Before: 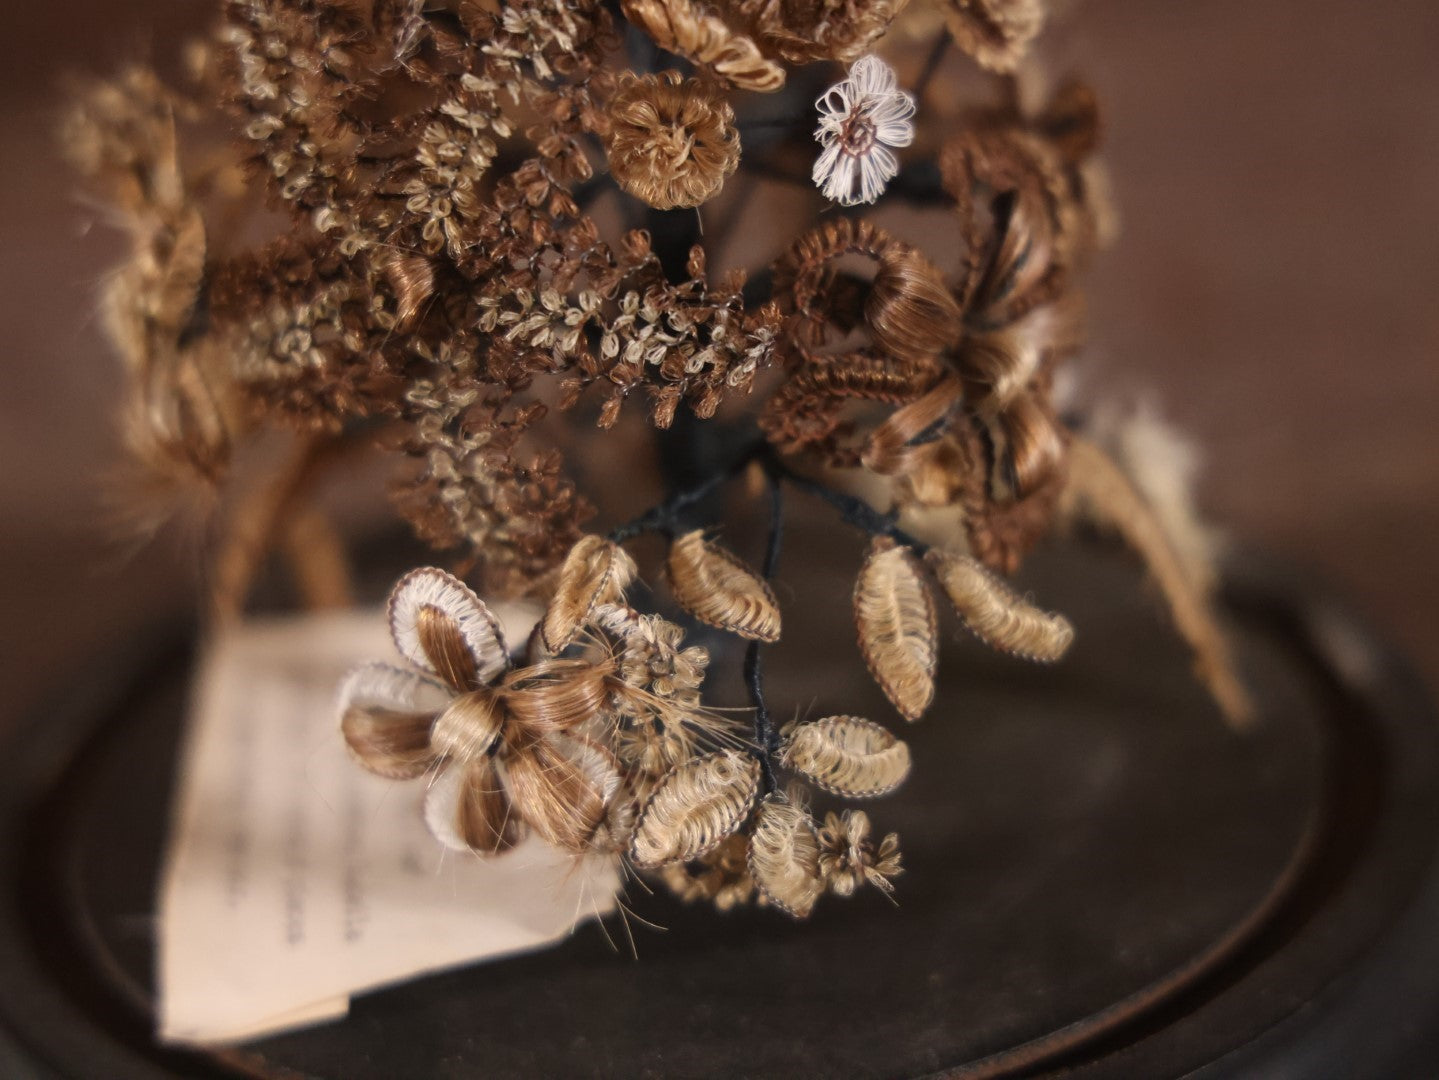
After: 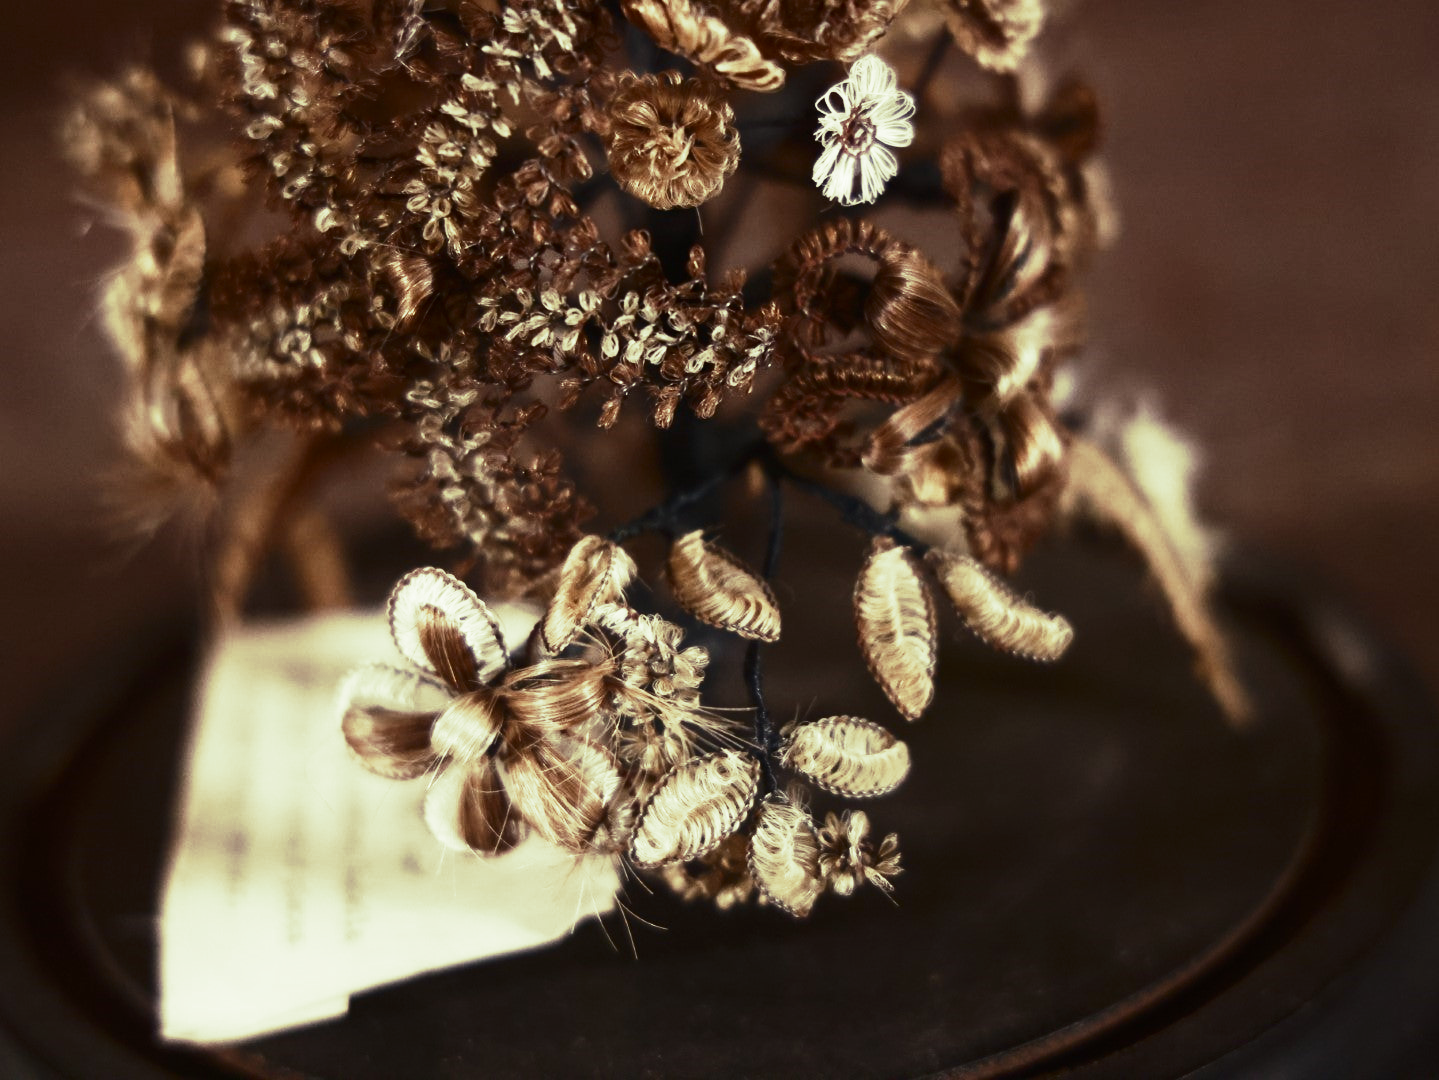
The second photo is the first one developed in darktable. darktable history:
split-toning: shadows › hue 290.82°, shadows › saturation 0.34, highlights › saturation 0.38, balance 0, compress 50%
contrast brightness saturation: contrast 0.39, brightness 0.1
